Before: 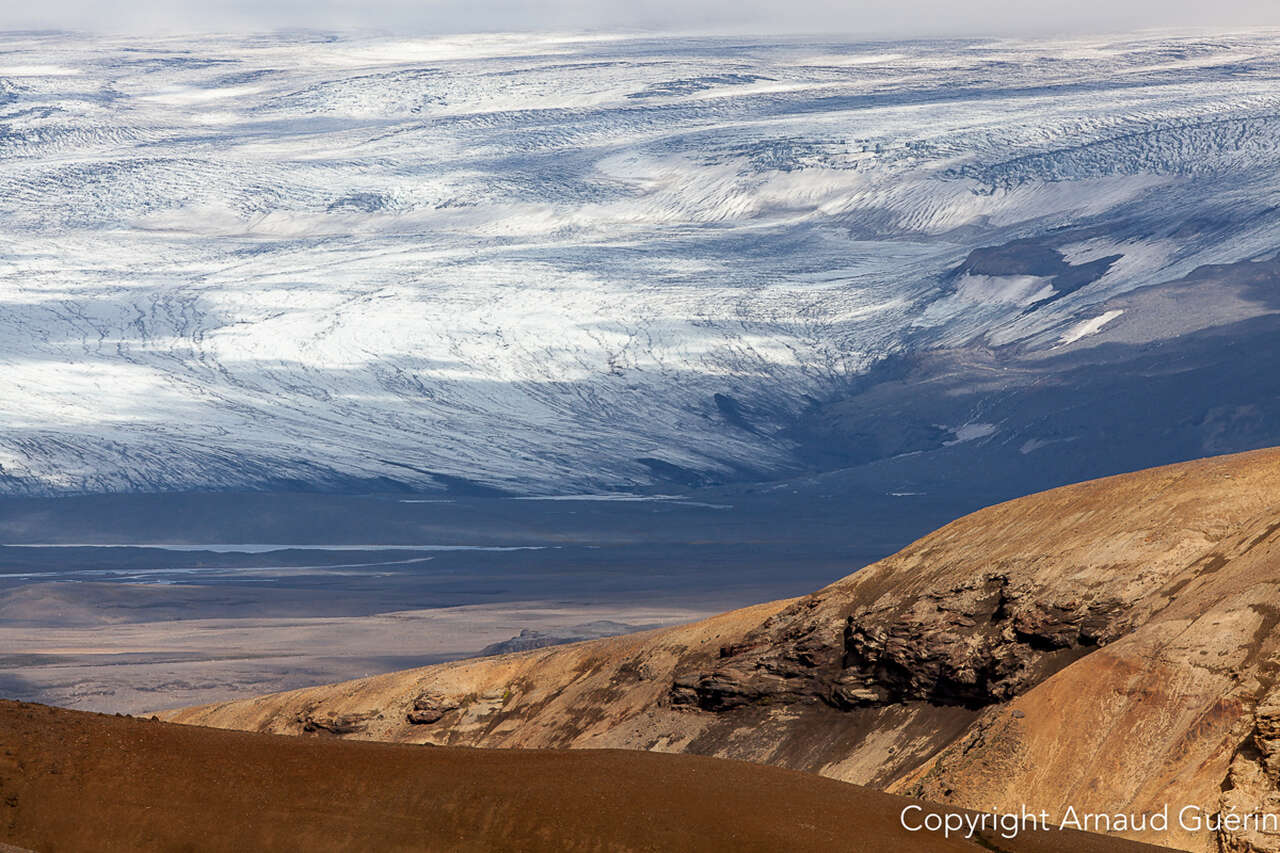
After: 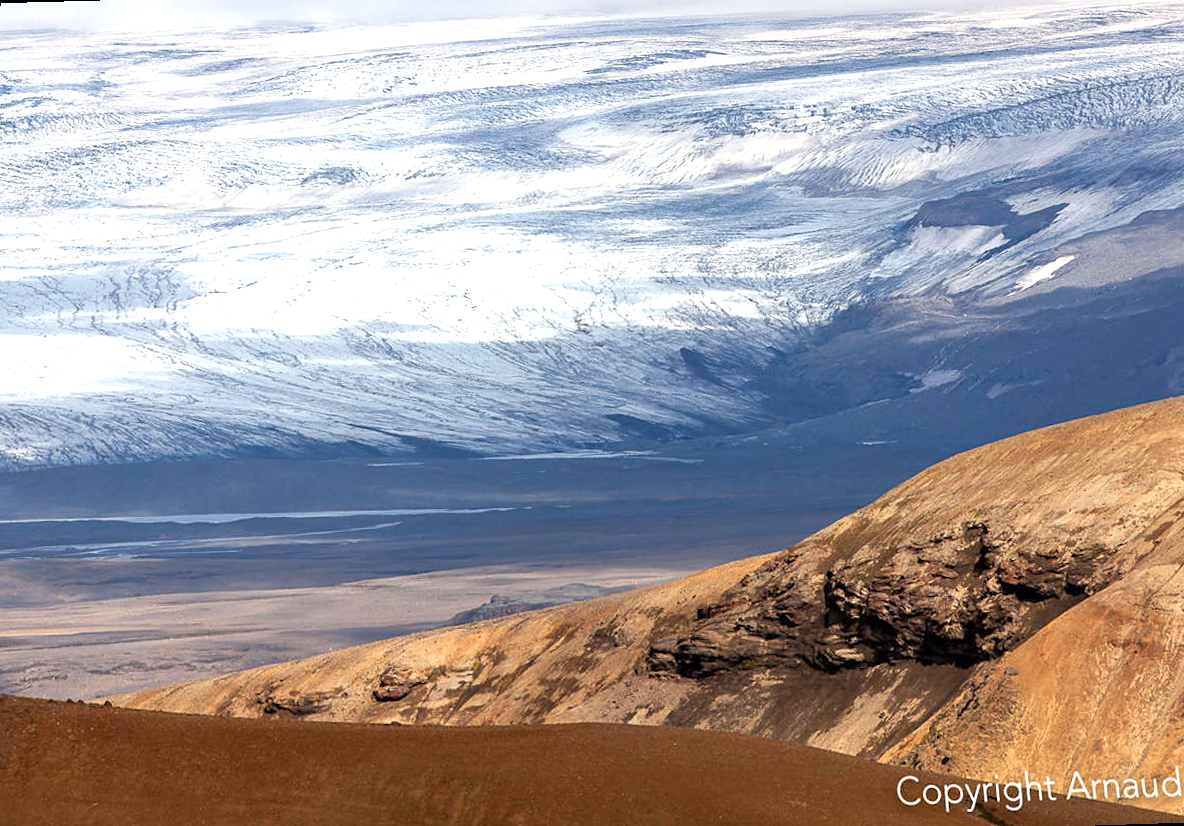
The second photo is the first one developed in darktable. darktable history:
exposure: exposure 0.6 EV, compensate highlight preservation false
rotate and perspective: rotation -1.68°, lens shift (vertical) -0.146, crop left 0.049, crop right 0.912, crop top 0.032, crop bottom 0.96
